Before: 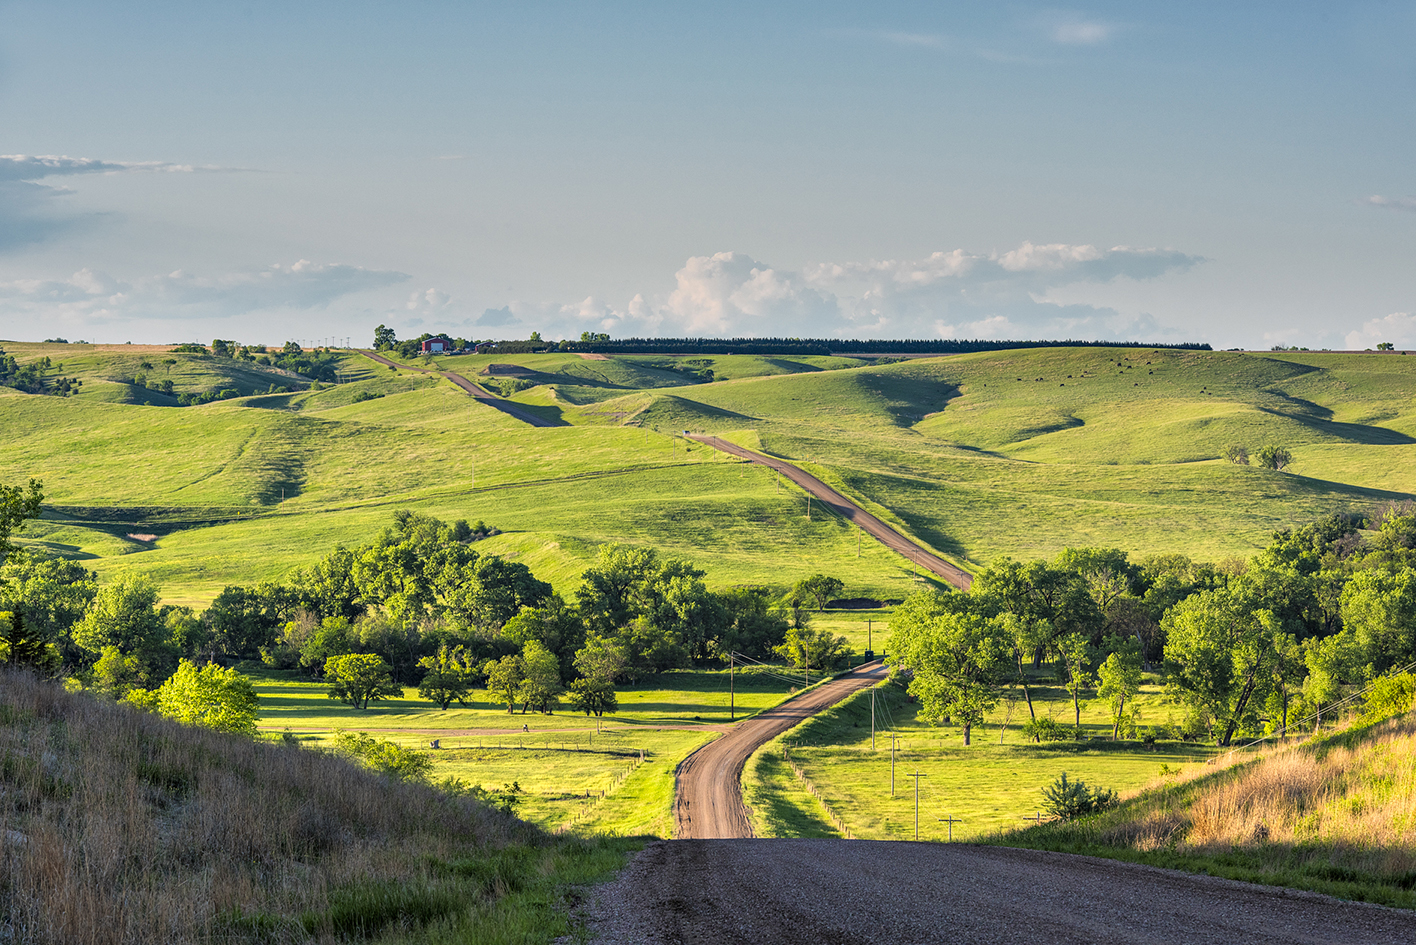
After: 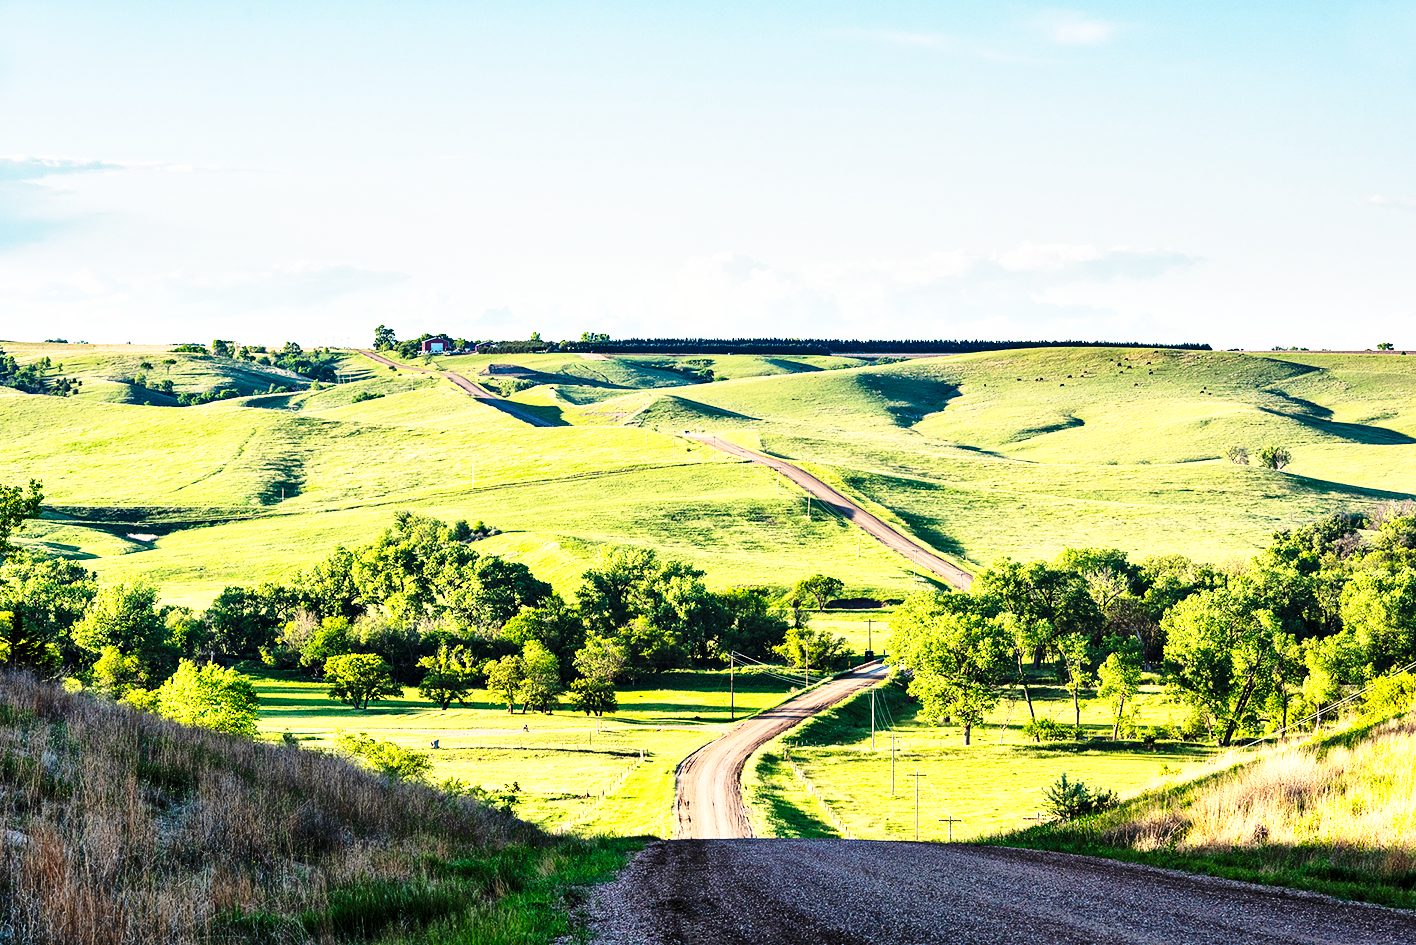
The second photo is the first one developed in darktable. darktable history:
base curve: curves: ch0 [(0, 0) (0.028, 0.03) (0.105, 0.232) (0.387, 0.748) (0.754, 0.968) (1, 1)], preserve colors none
tone equalizer: -8 EV -0.742 EV, -7 EV -0.666 EV, -6 EV -0.57 EV, -5 EV -0.377 EV, -3 EV 0.396 EV, -2 EV 0.6 EV, -1 EV 0.675 EV, +0 EV 0.721 EV, edges refinement/feathering 500, mask exposure compensation -1.57 EV, preserve details no
